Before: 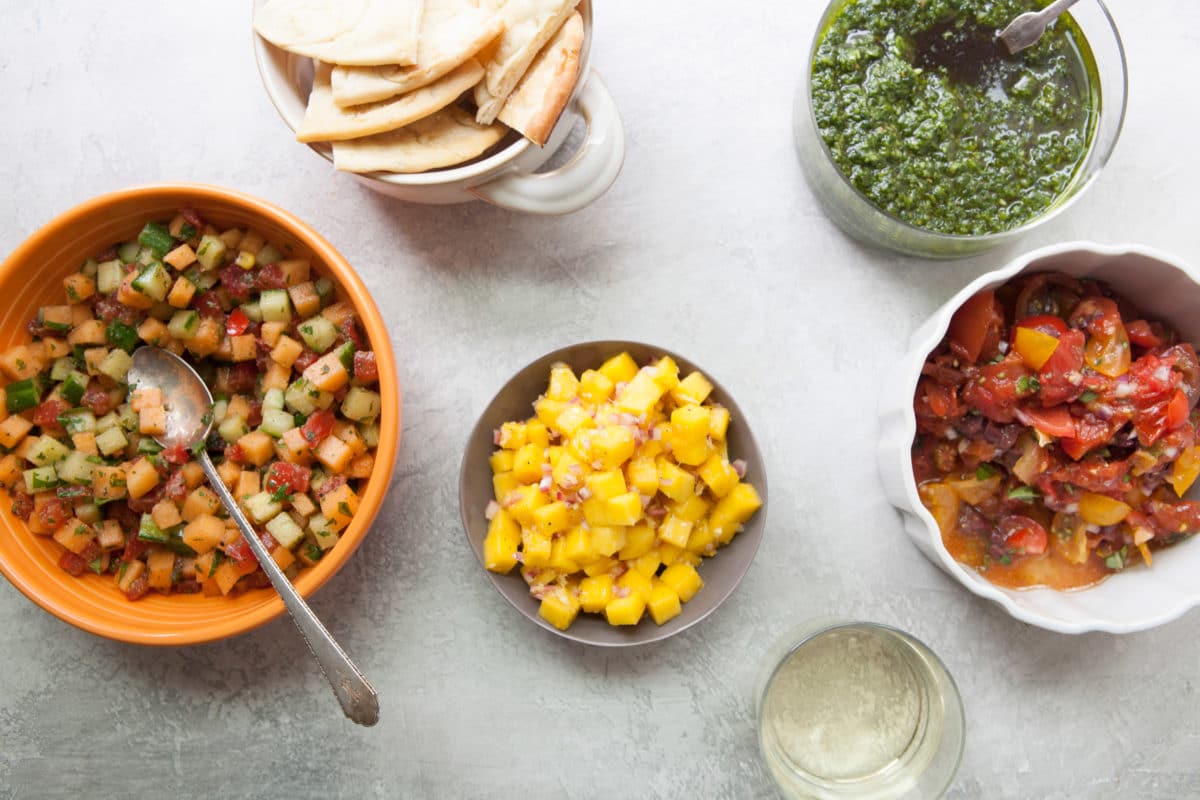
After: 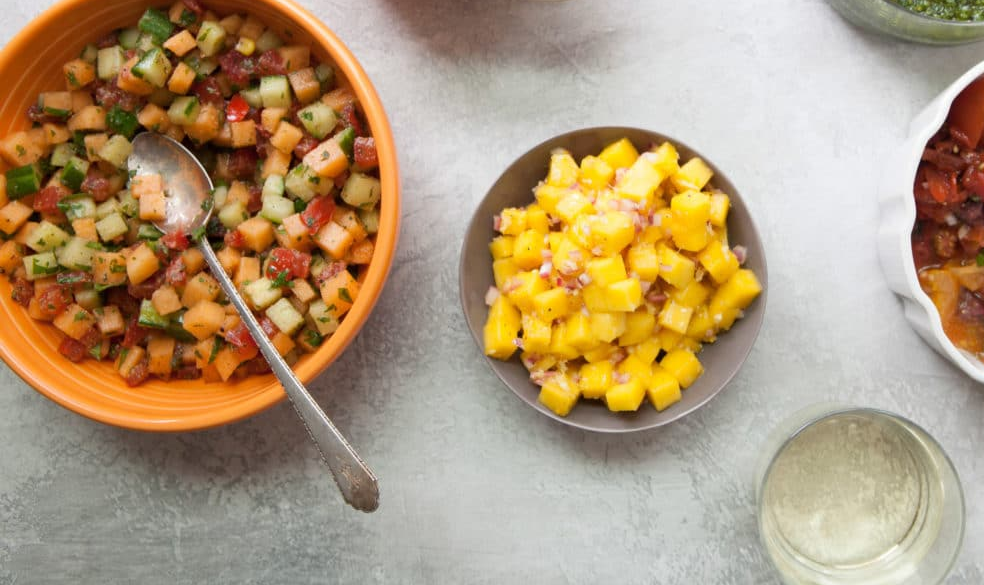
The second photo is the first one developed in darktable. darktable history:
crop: top 26.791%, right 17.955%
